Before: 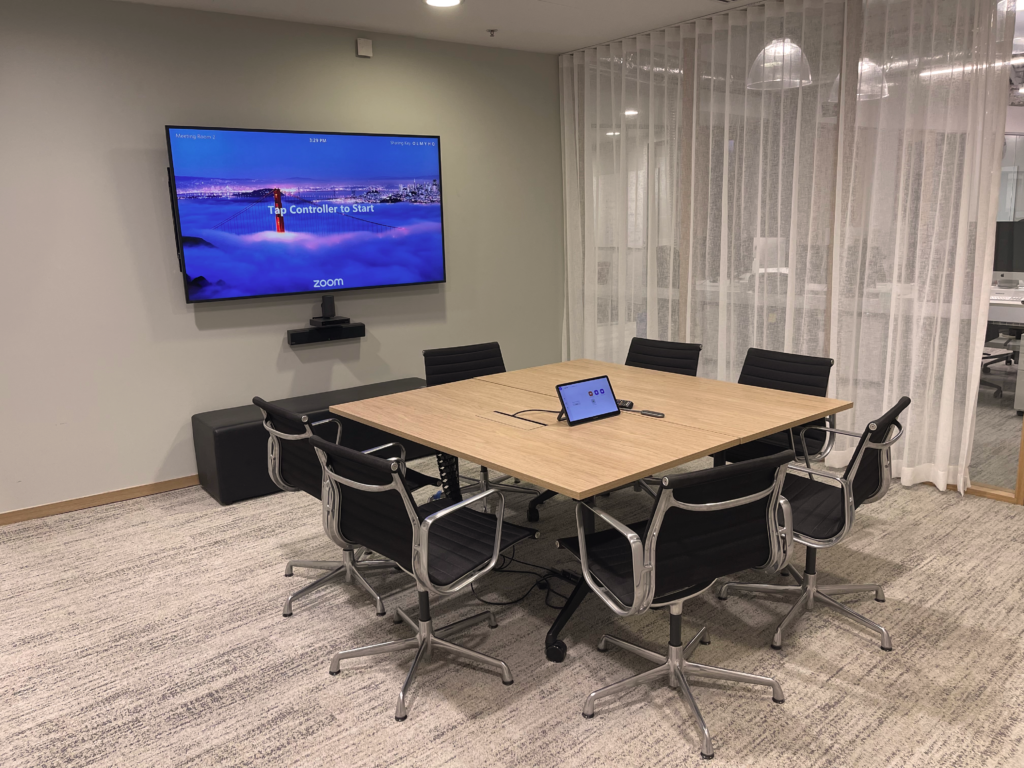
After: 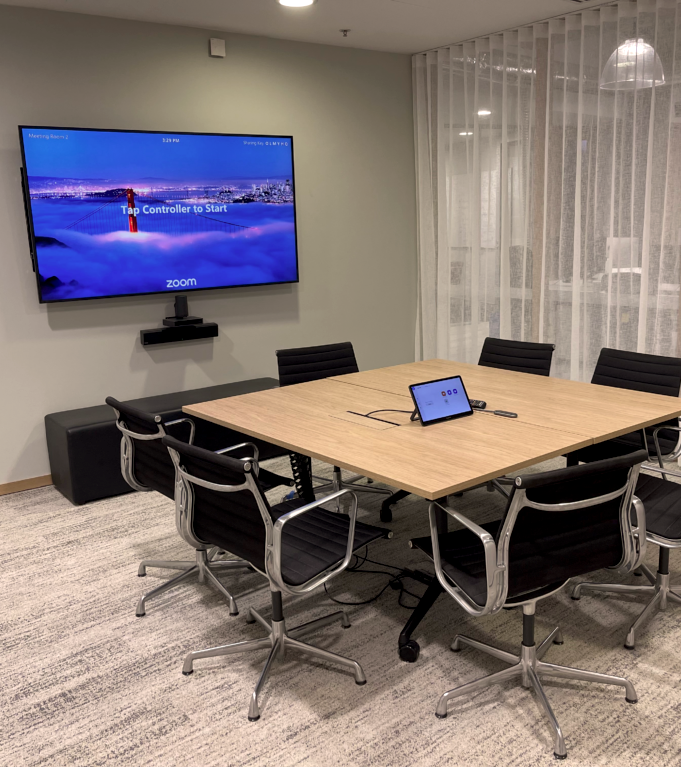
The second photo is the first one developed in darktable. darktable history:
crop and rotate: left 14.408%, right 18.991%
exposure: black level correction 0.007, exposure 0.156 EV, compensate exposure bias true, compensate highlight preservation false
